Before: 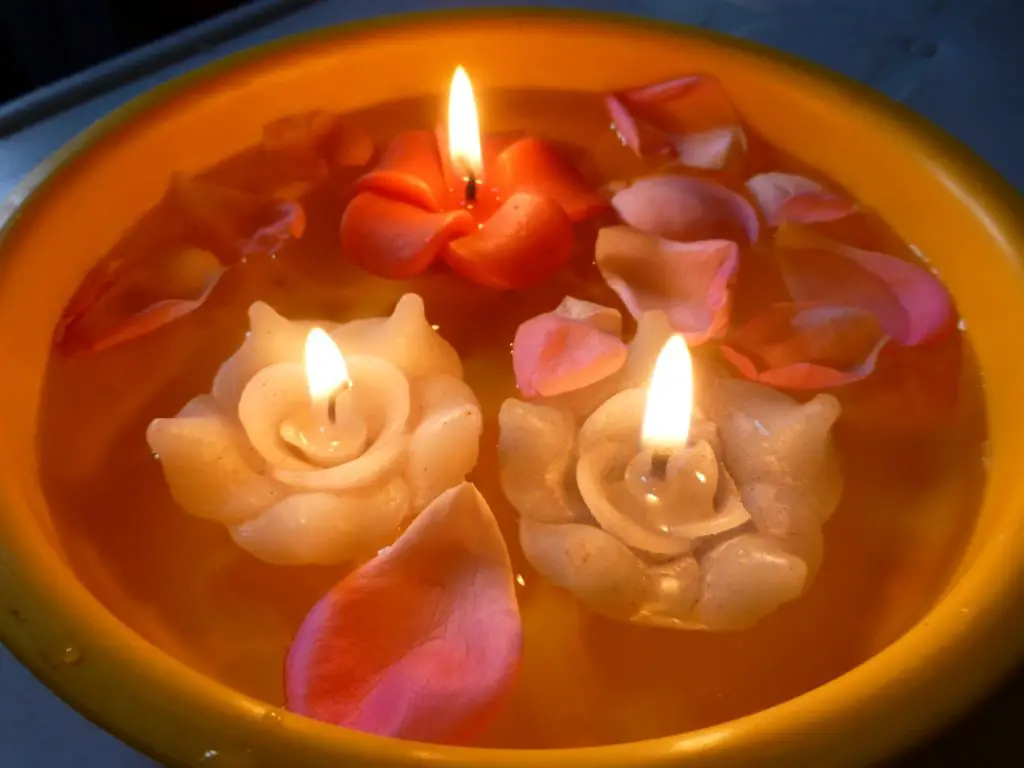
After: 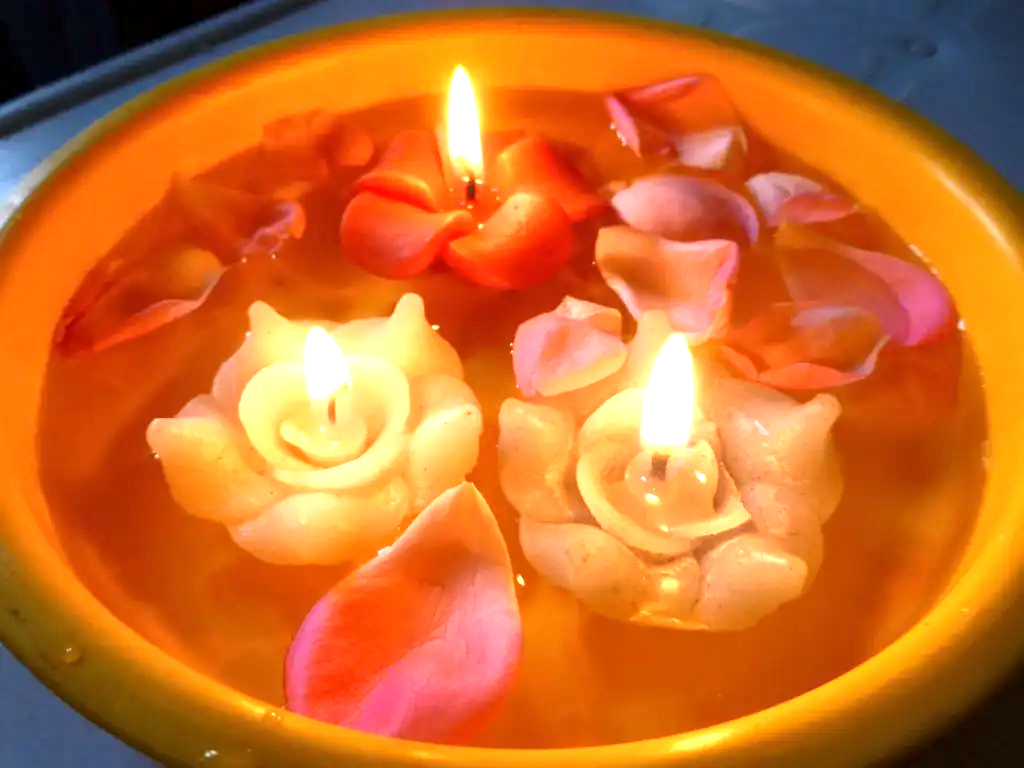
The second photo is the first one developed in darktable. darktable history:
white balance: emerald 1
local contrast: highlights 100%, shadows 100%, detail 120%, midtone range 0.2
exposure: black level correction 0, exposure 1.1 EV, compensate exposure bias true, compensate highlight preservation false
